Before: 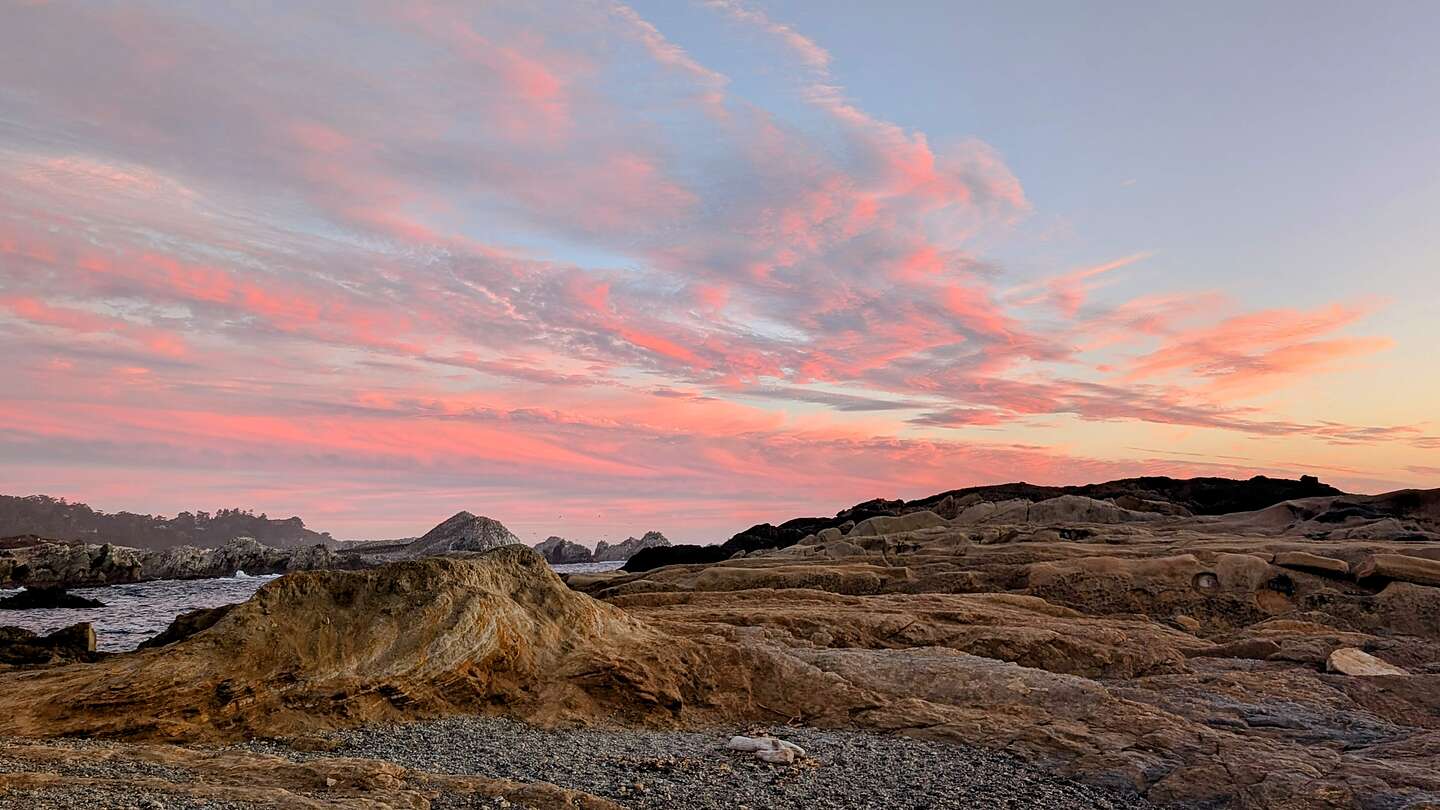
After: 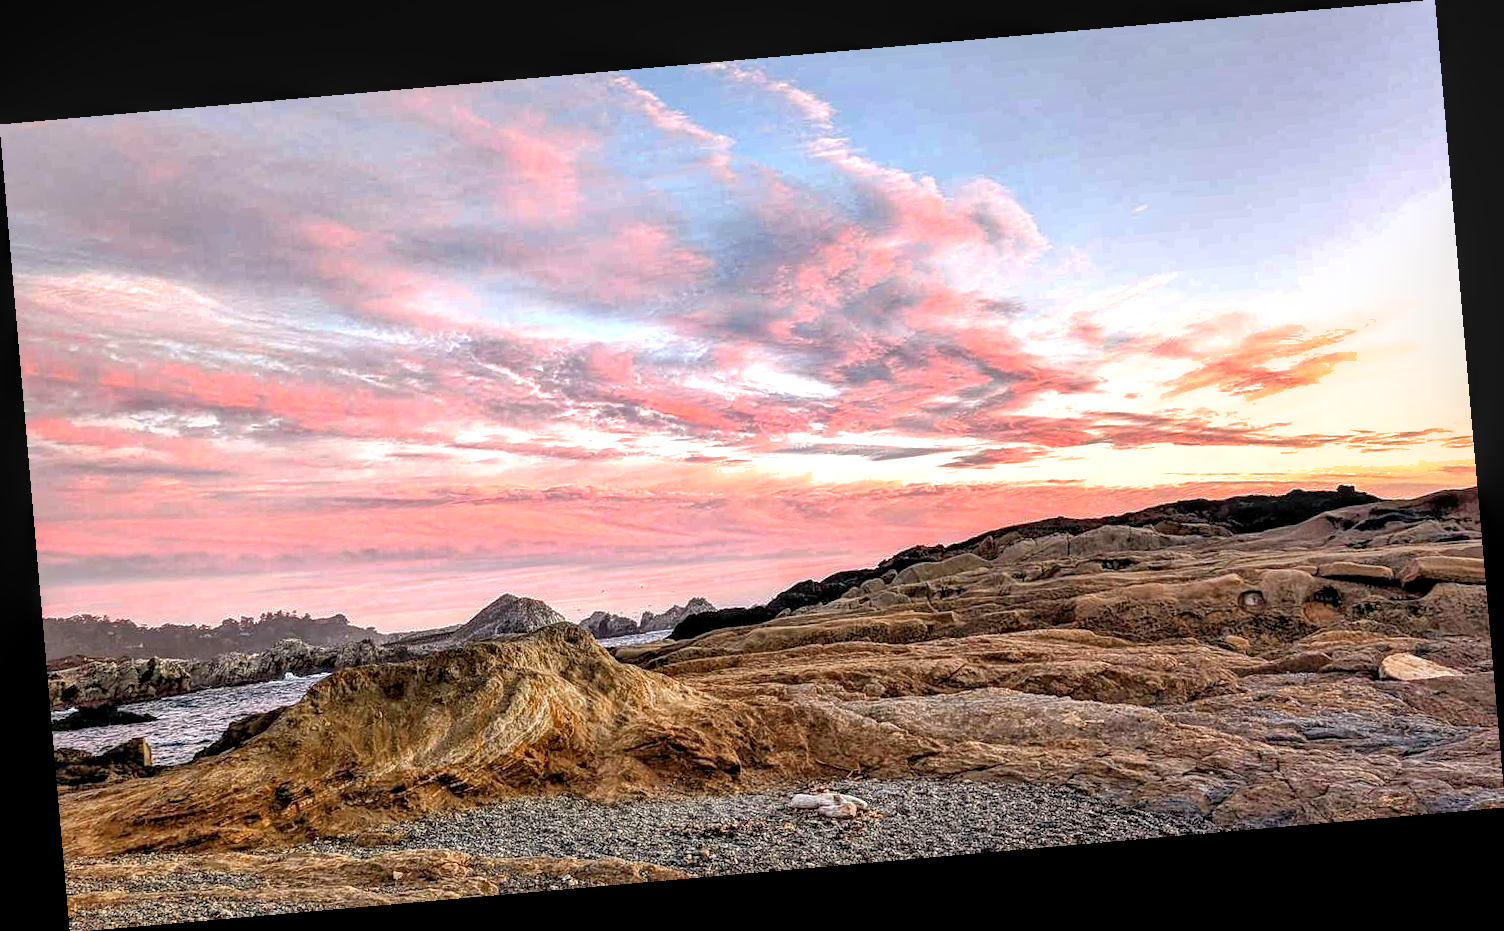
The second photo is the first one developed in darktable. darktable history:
exposure: black level correction 0, exposure 0.877 EV, compensate exposure bias true, compensate highlight preservation false
rotate and perspective: rotation -4.98°, automatic cropping off
local contrast: detail 150%
shadows and highlights: on, module defaults
